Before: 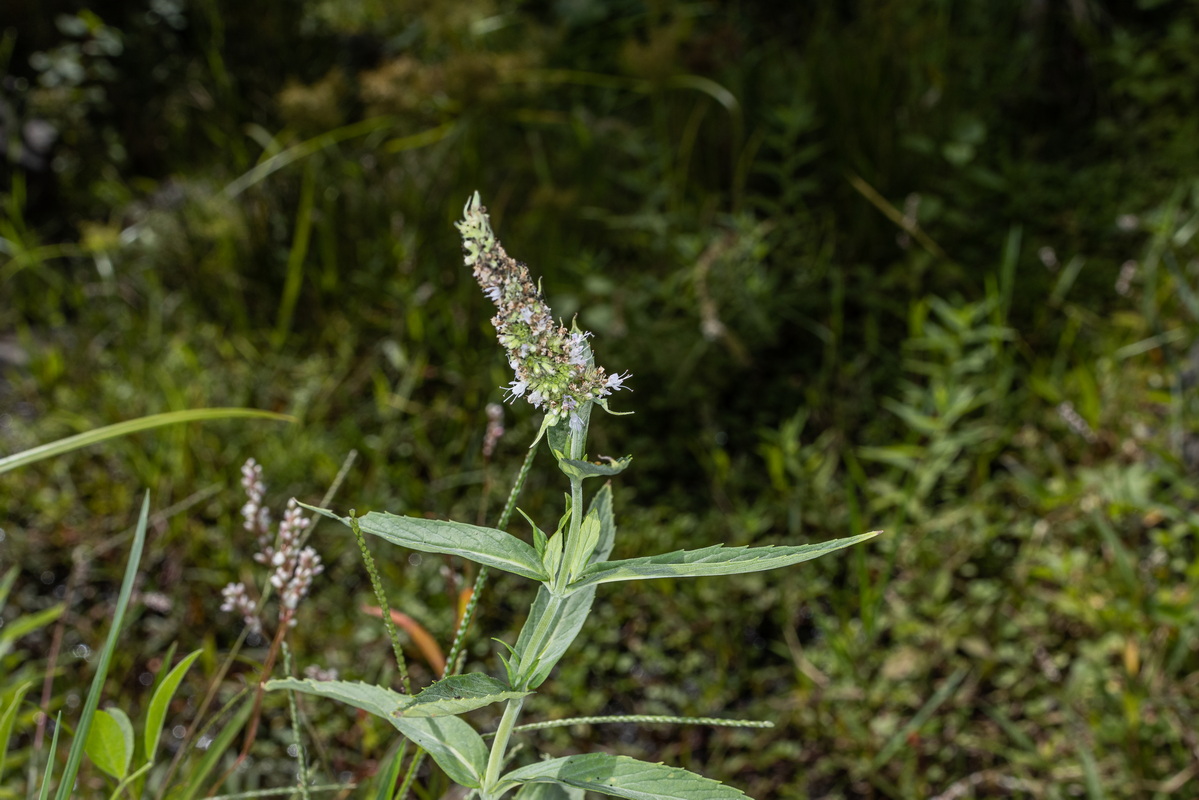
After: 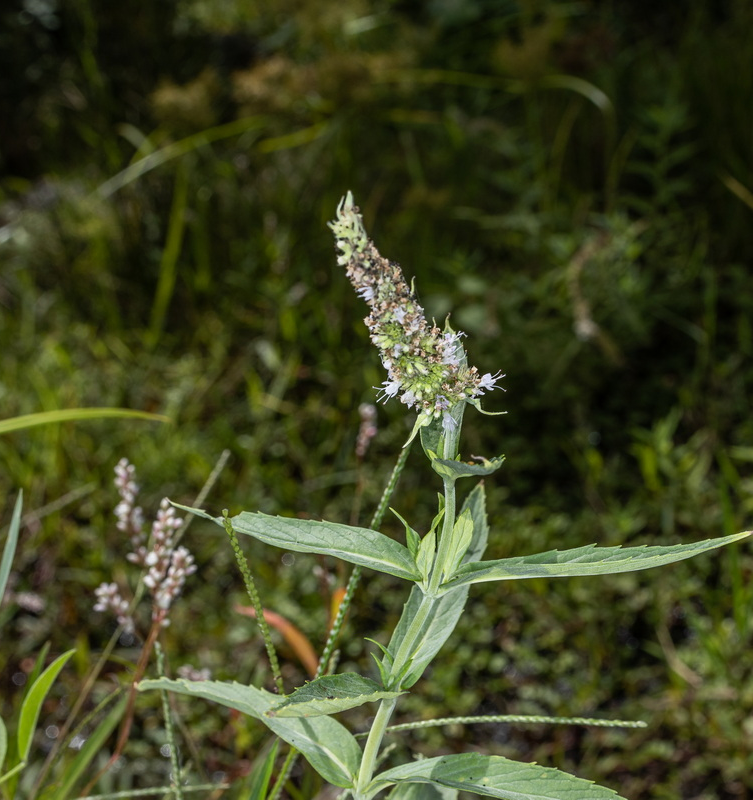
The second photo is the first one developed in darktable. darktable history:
crop: left 10.644%, right 26.528%
levels: levels [0, 0.492, 0.984]
